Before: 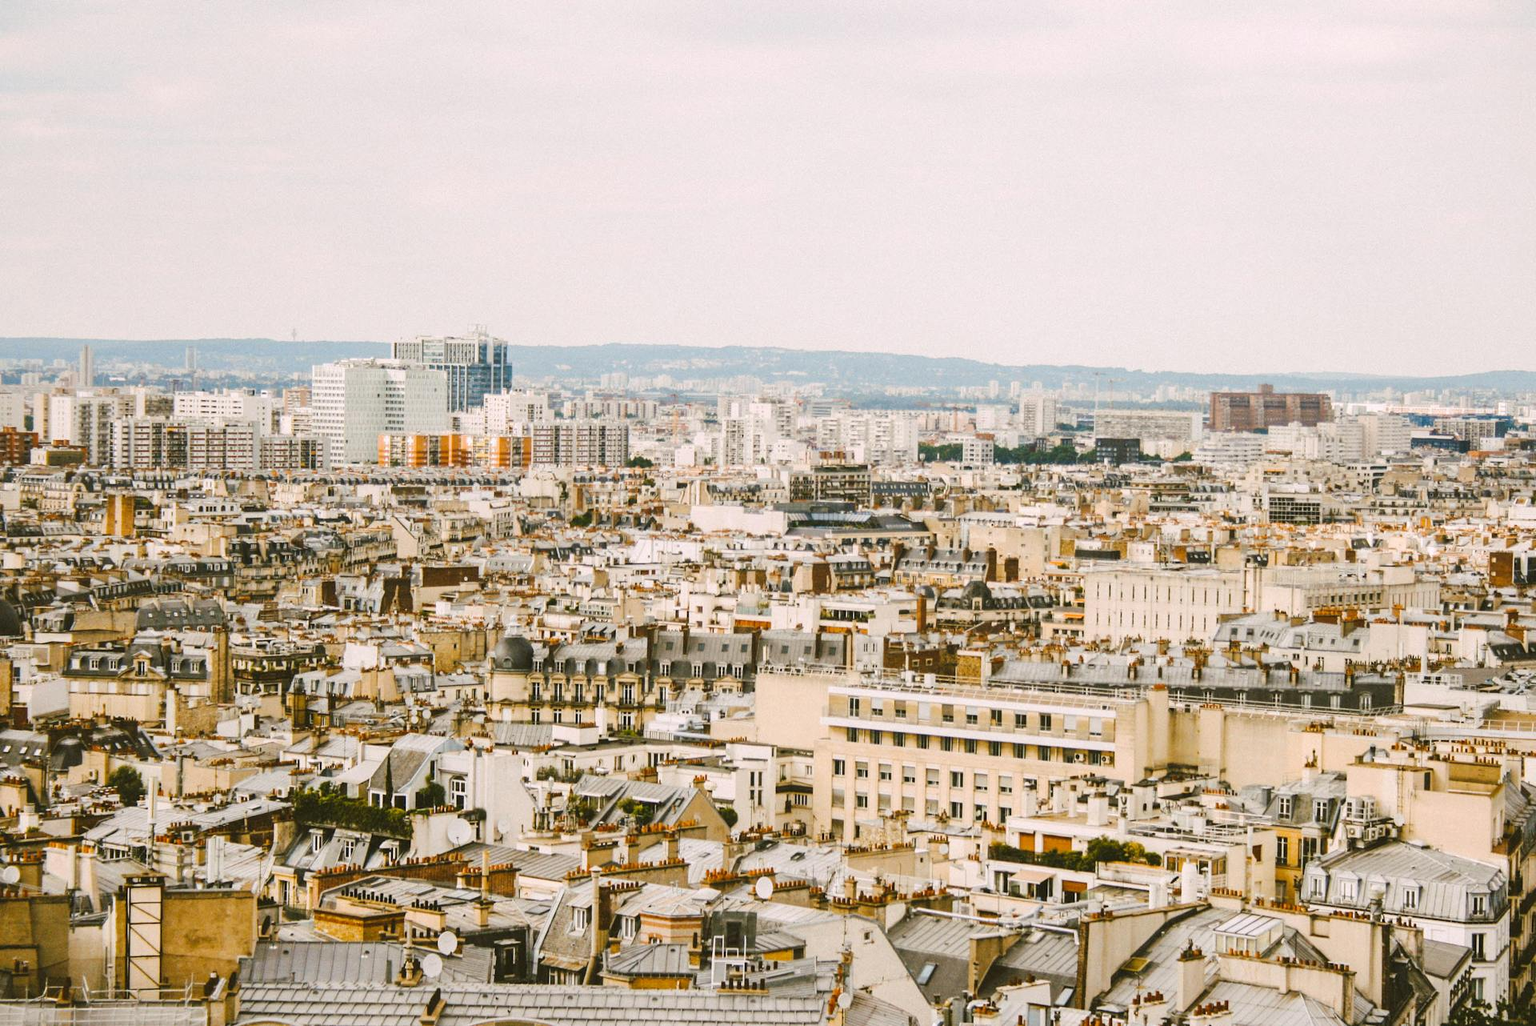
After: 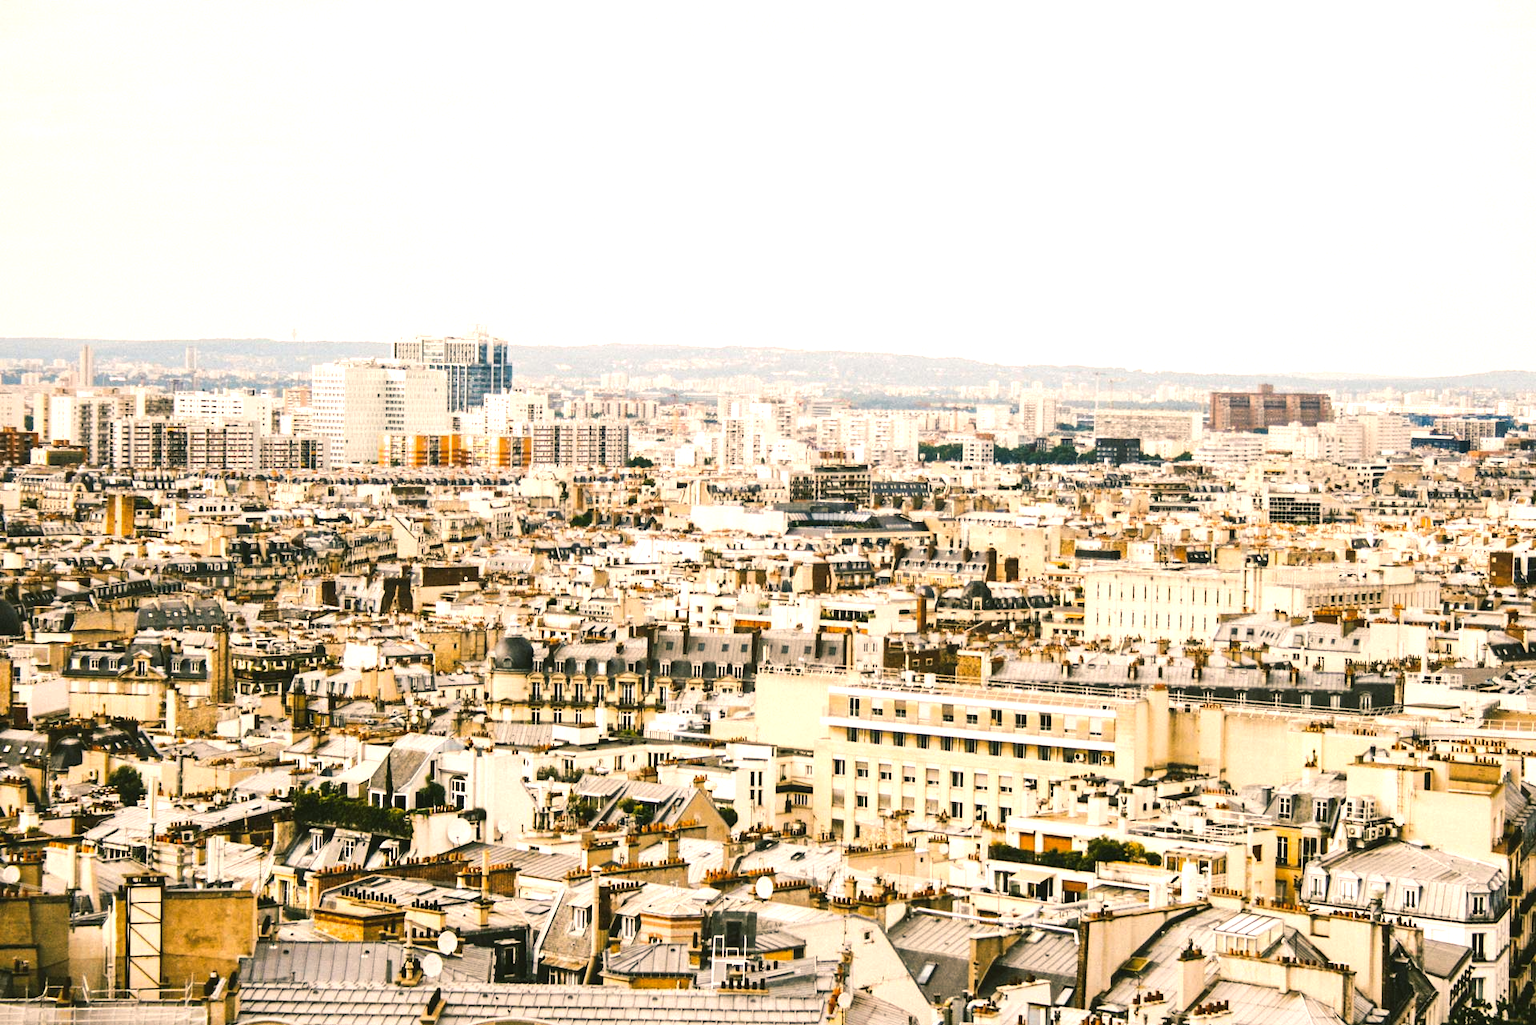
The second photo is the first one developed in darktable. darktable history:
tone equalizer: -8 EV -0.75 EV, -7 EV -0.7 EV, -6 EV -0.6 EV, -5 EV -0.4 EV, -3 EV 0.4 EV, -2 EV 0.6 EV, -1 EV 0.7 EV, +0 EV 0.75 EV, edges refinement/feathering 500, mask exposure compensation -1.57 EV, preserve details no
color balance rgb: shadows lift › chroma 5.41%, shadows lift › hue 240°, highlights gain › chroma 3.74%, highlights gain › hue 60°, saturation formula JzAzBz (2021)
